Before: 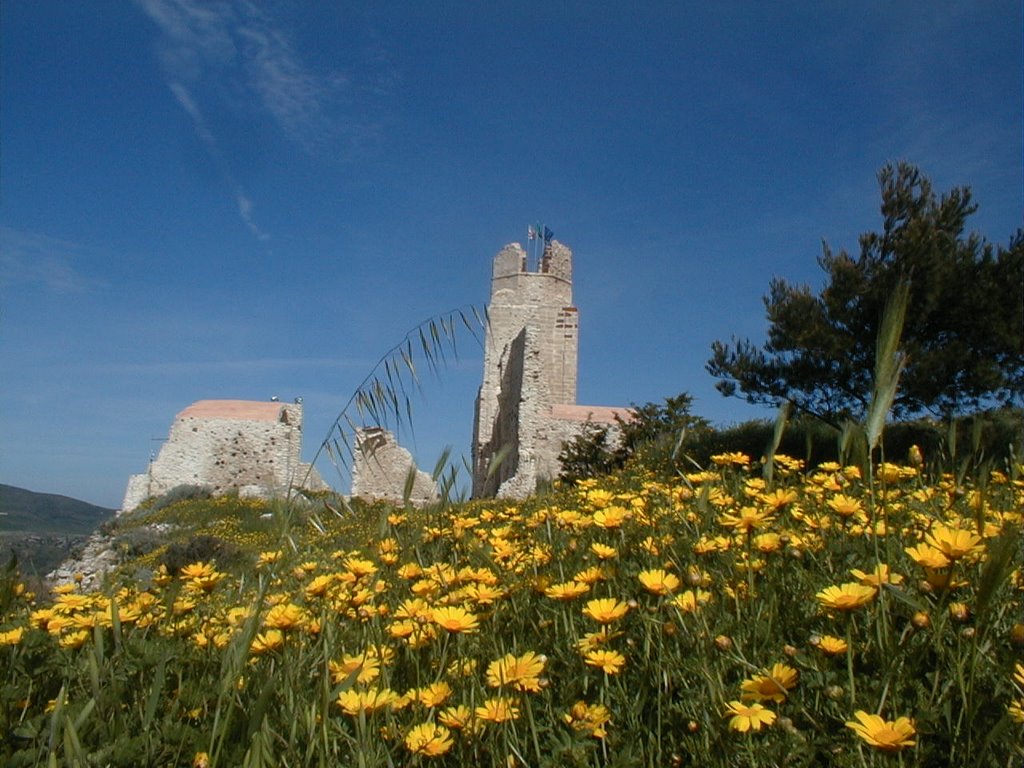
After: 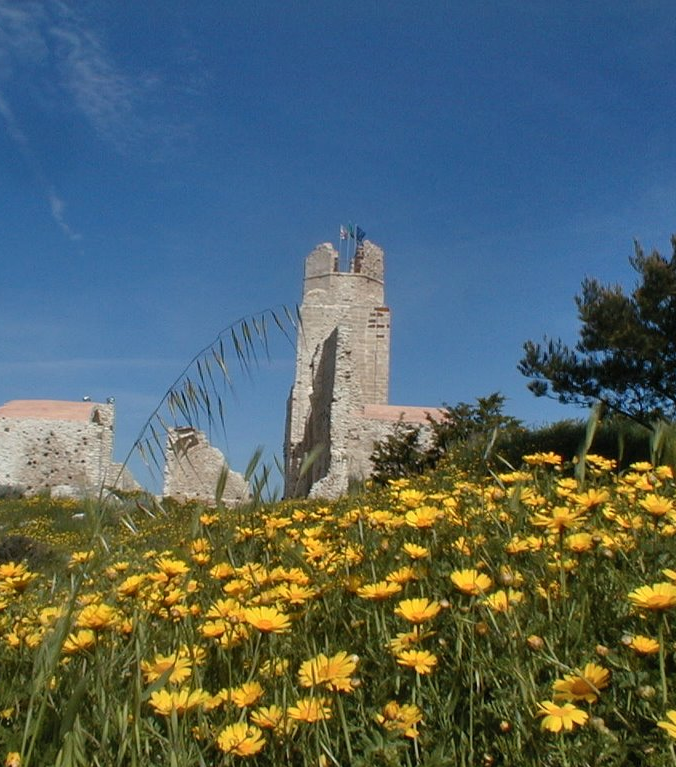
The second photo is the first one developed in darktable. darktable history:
shadows and highlights: shadows 52.34, highlights -28.23, soften with gaussian
crop and rotate: left 18.442%, right 15.508%
